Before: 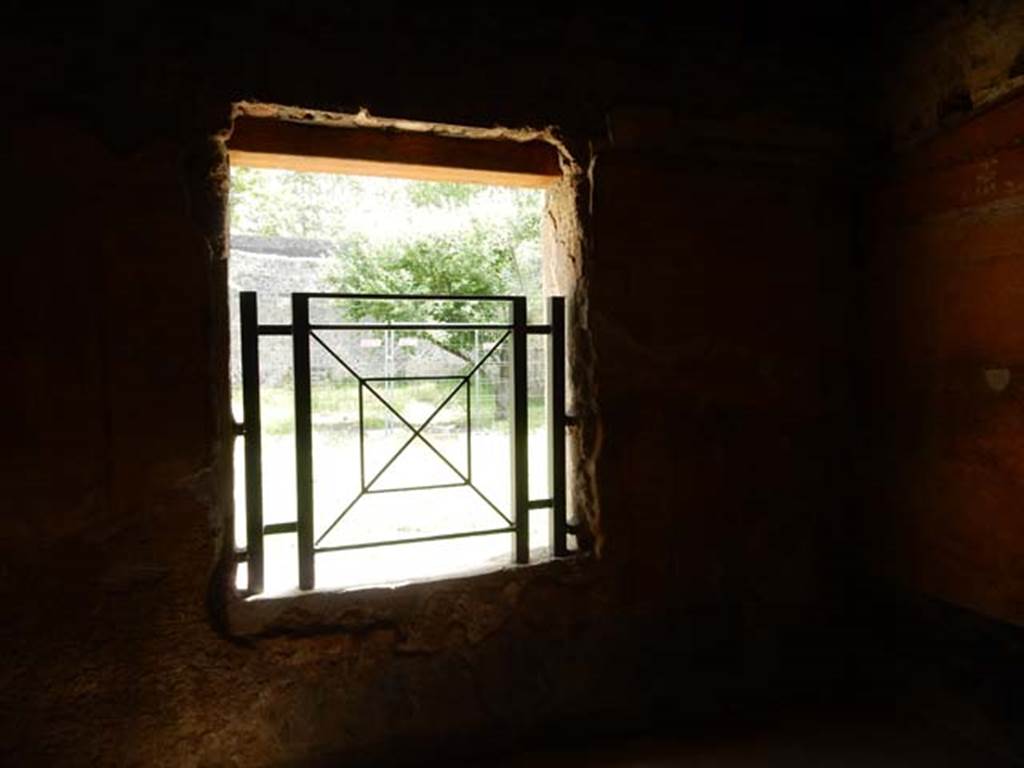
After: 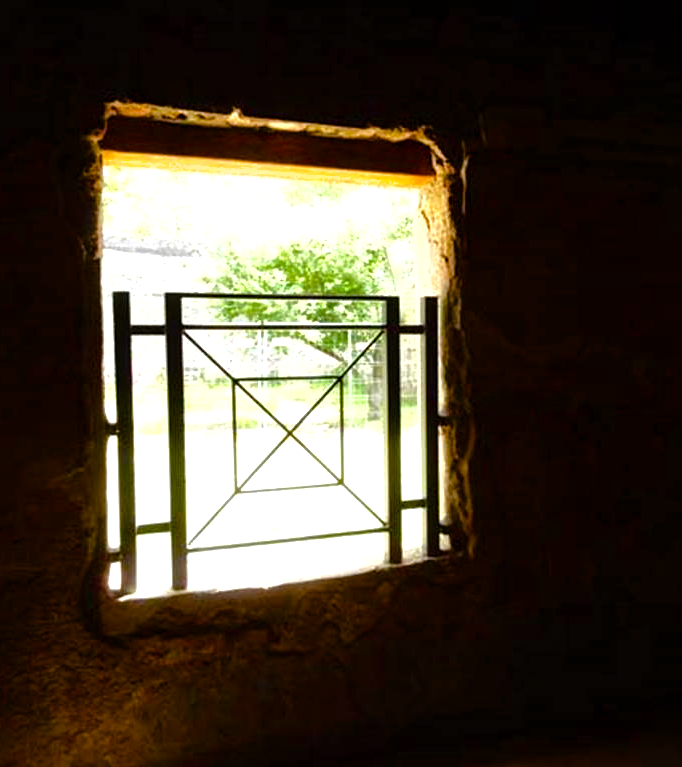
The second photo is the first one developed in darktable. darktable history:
crop and rotate: left 12.403%, right 20.903%
shadows and highlights: shadows 9.86, white point adjustment 0.836, highlights -38.27
exposure: exposure 0.339 EV, compensate exposure bias true, compensate highlight preservation false
color balance rgb: shadows lift › chroma 2.006%, shadows lift › hue 48.58°, perceptual saturation grading › global saturation 35.007%, perceptual saturation grading › highlights -29.907%, perceptual saturation grading › shadows 35.96%, global vibrance 39.478%
tone equalizer: -8 EV -0.442 EV, -7 EV -0.363 EV, -6 EV -0.339 EV, -5 EV -0.257 EV, -3 EV 0.218 EV, -2 EV 0.327 EV, -1 EV 0.399 EV, +0 EV 0.426 EV
